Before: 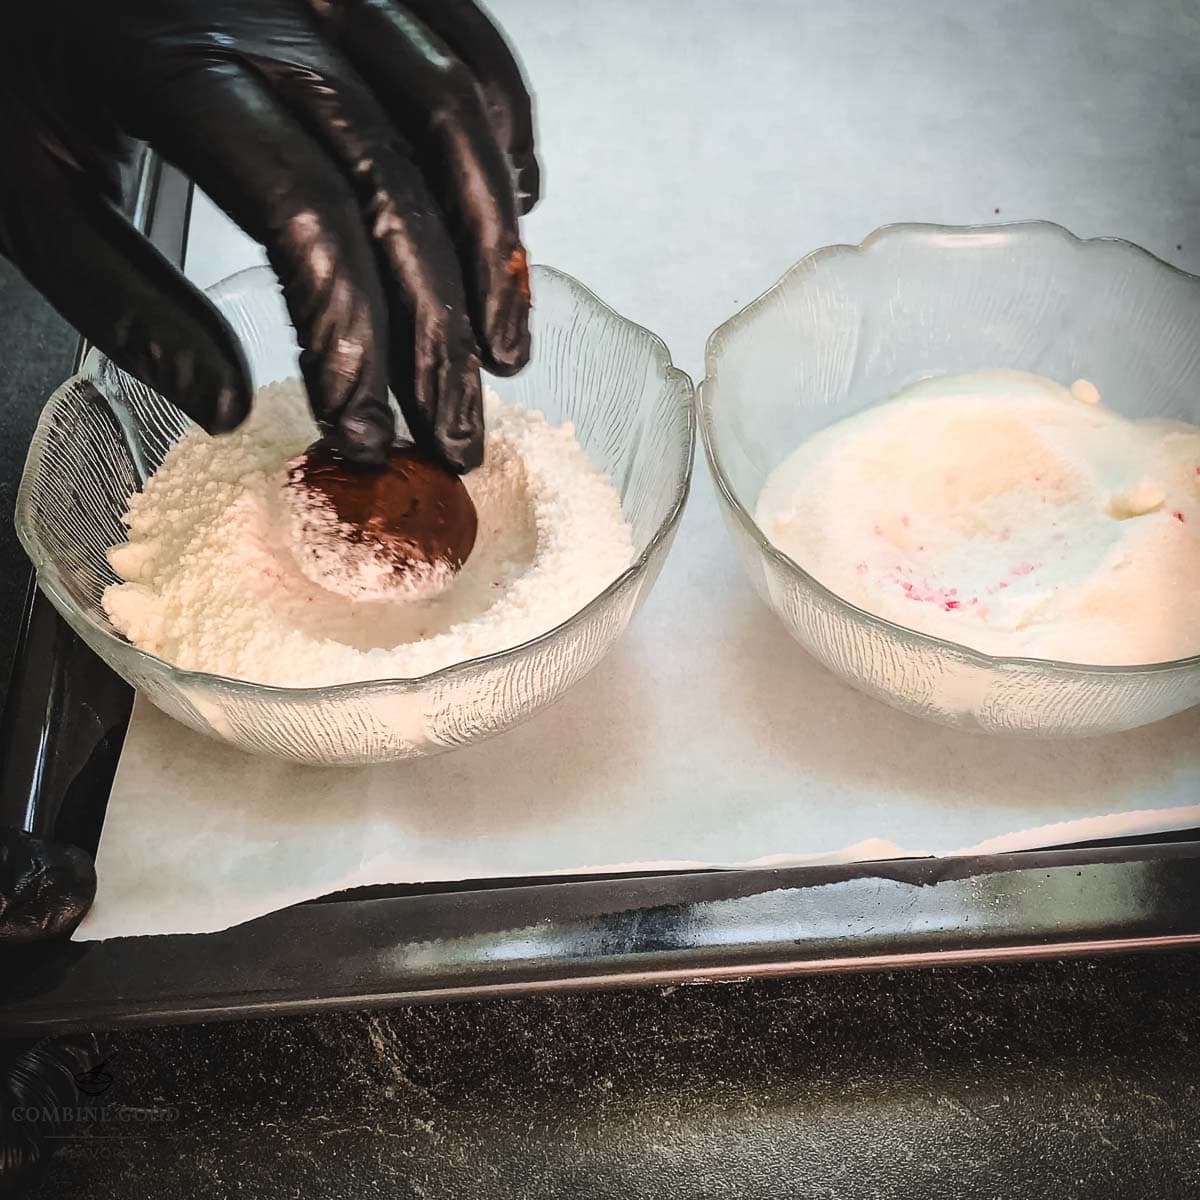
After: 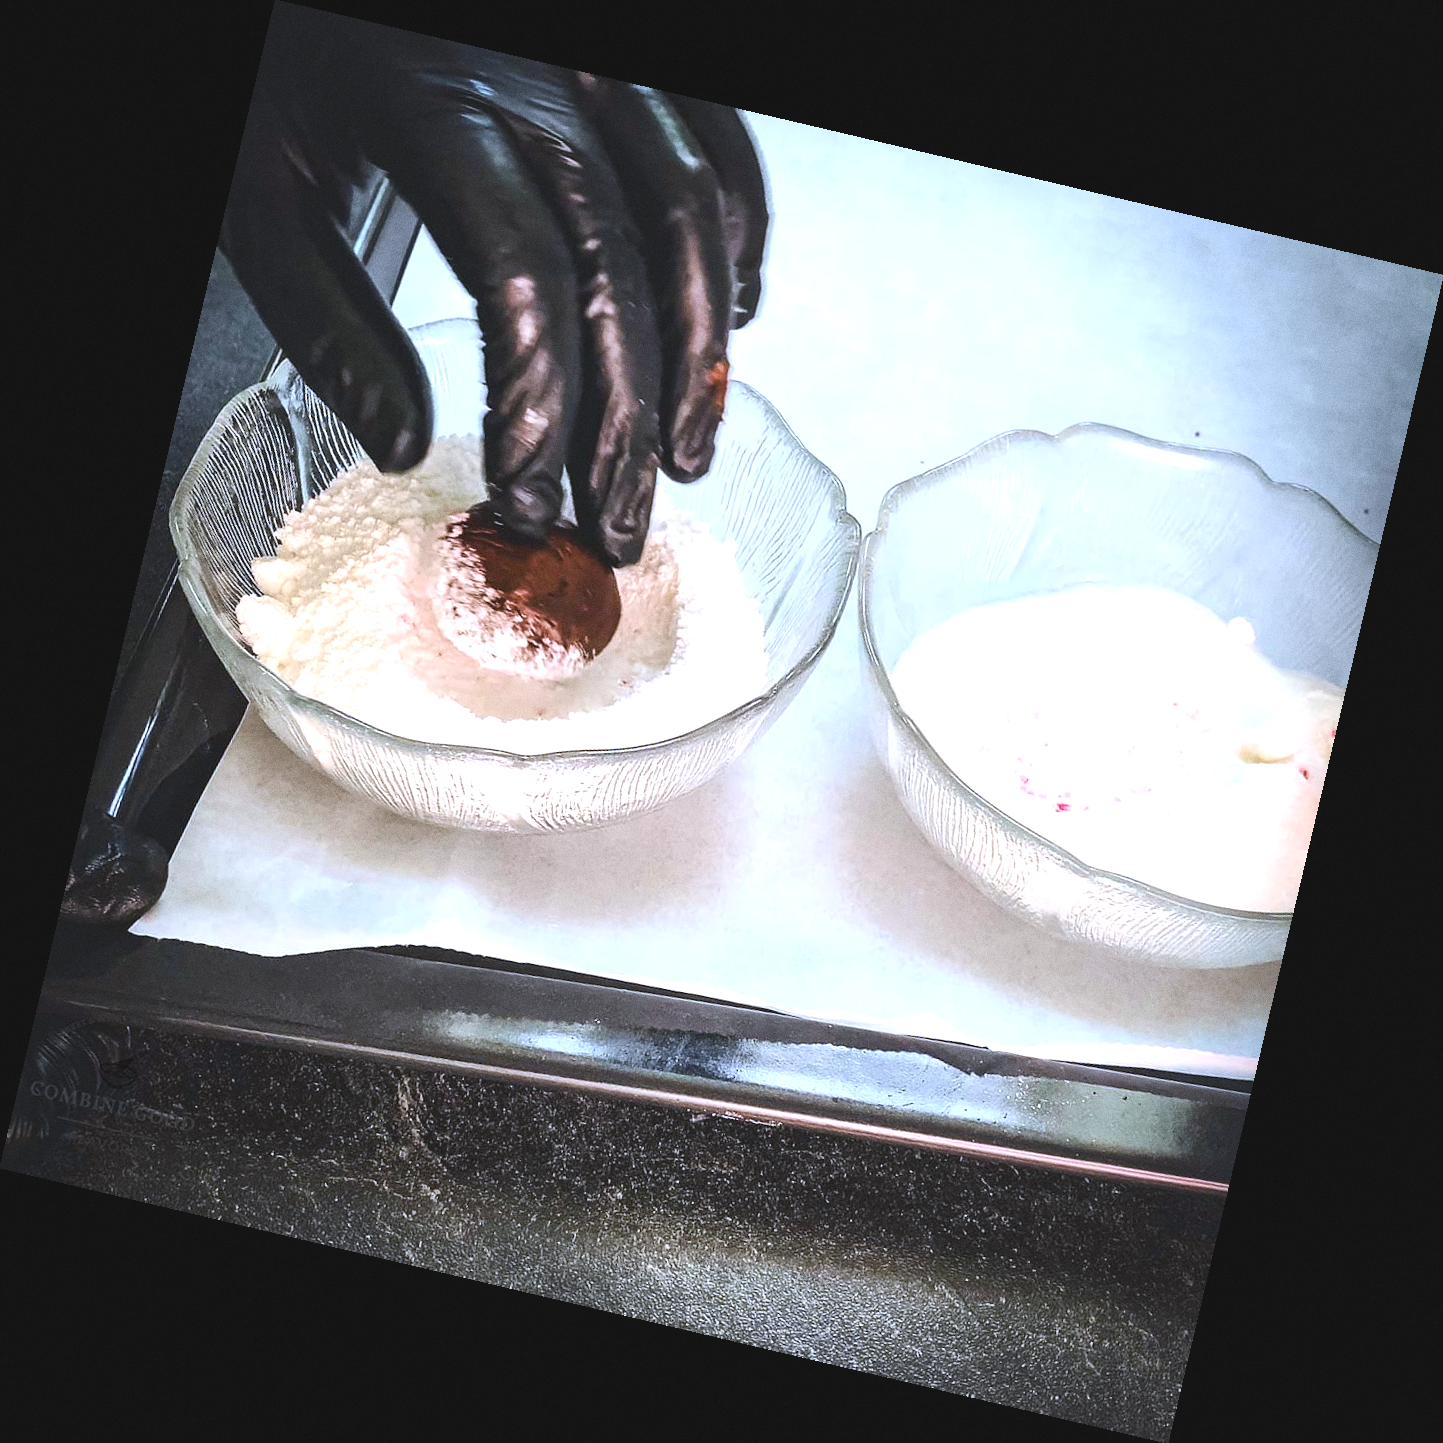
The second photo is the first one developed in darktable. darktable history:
rotate and perspective: rotation 13.27°, automatic cropping off
exposure: black level correction -0.005, exposure 0.622 EV, compensate highlight preservation false
white balance: red 0.948, green 1.02, blue 1.176
grain: coarseness 0.09 ISO
